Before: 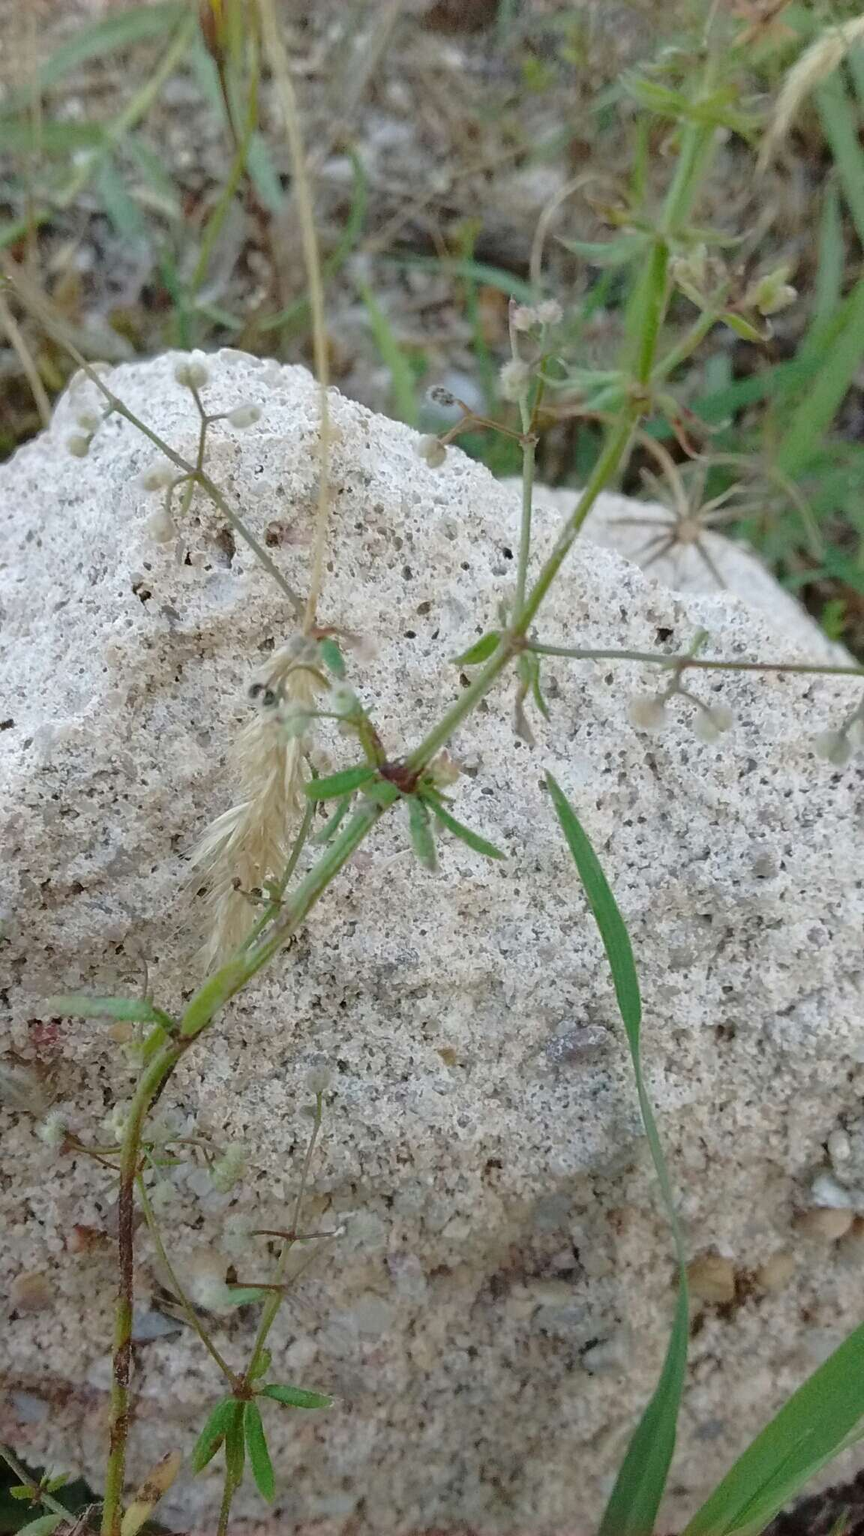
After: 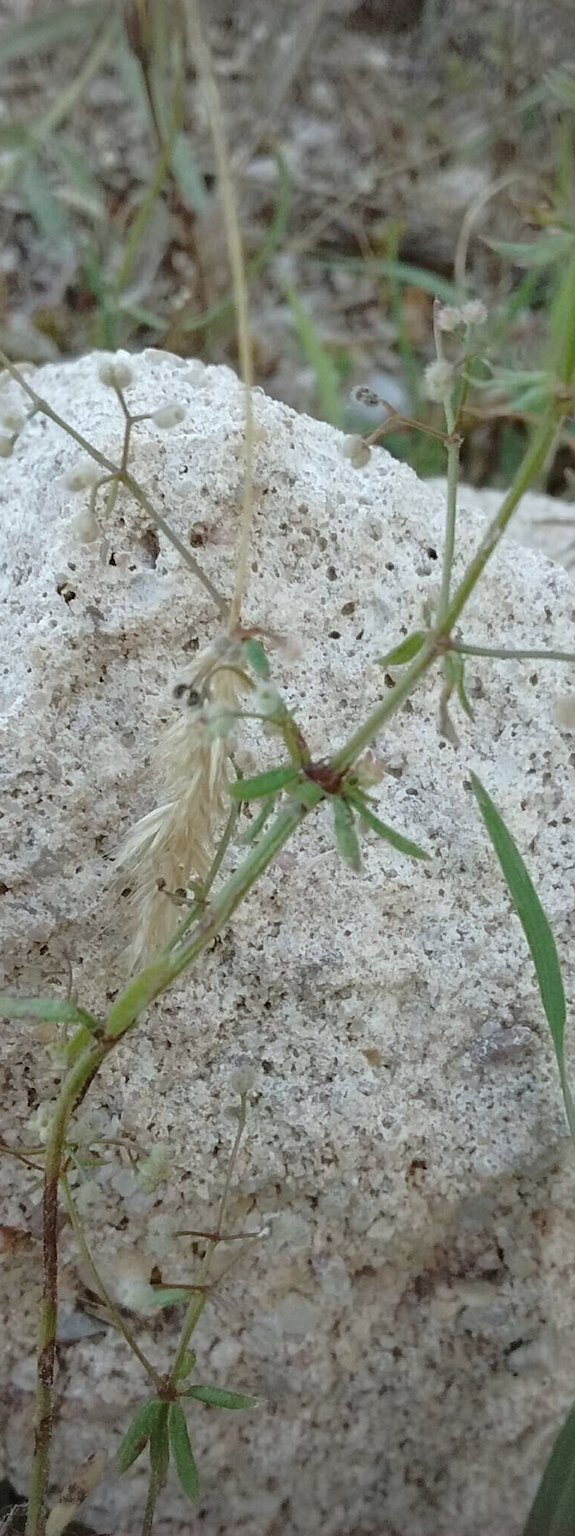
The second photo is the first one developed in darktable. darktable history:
vignetting: fall-off start 100%, brightness -0.282, width/height ratio 1.31
crop and rotate: left 8.786%, right 24.548%
color correction: highlights a* -2.73, highlights b* -2.09, shadows a* 2.41, shadows b* 2.73
contrast brightness saturation: saturation -0.17
